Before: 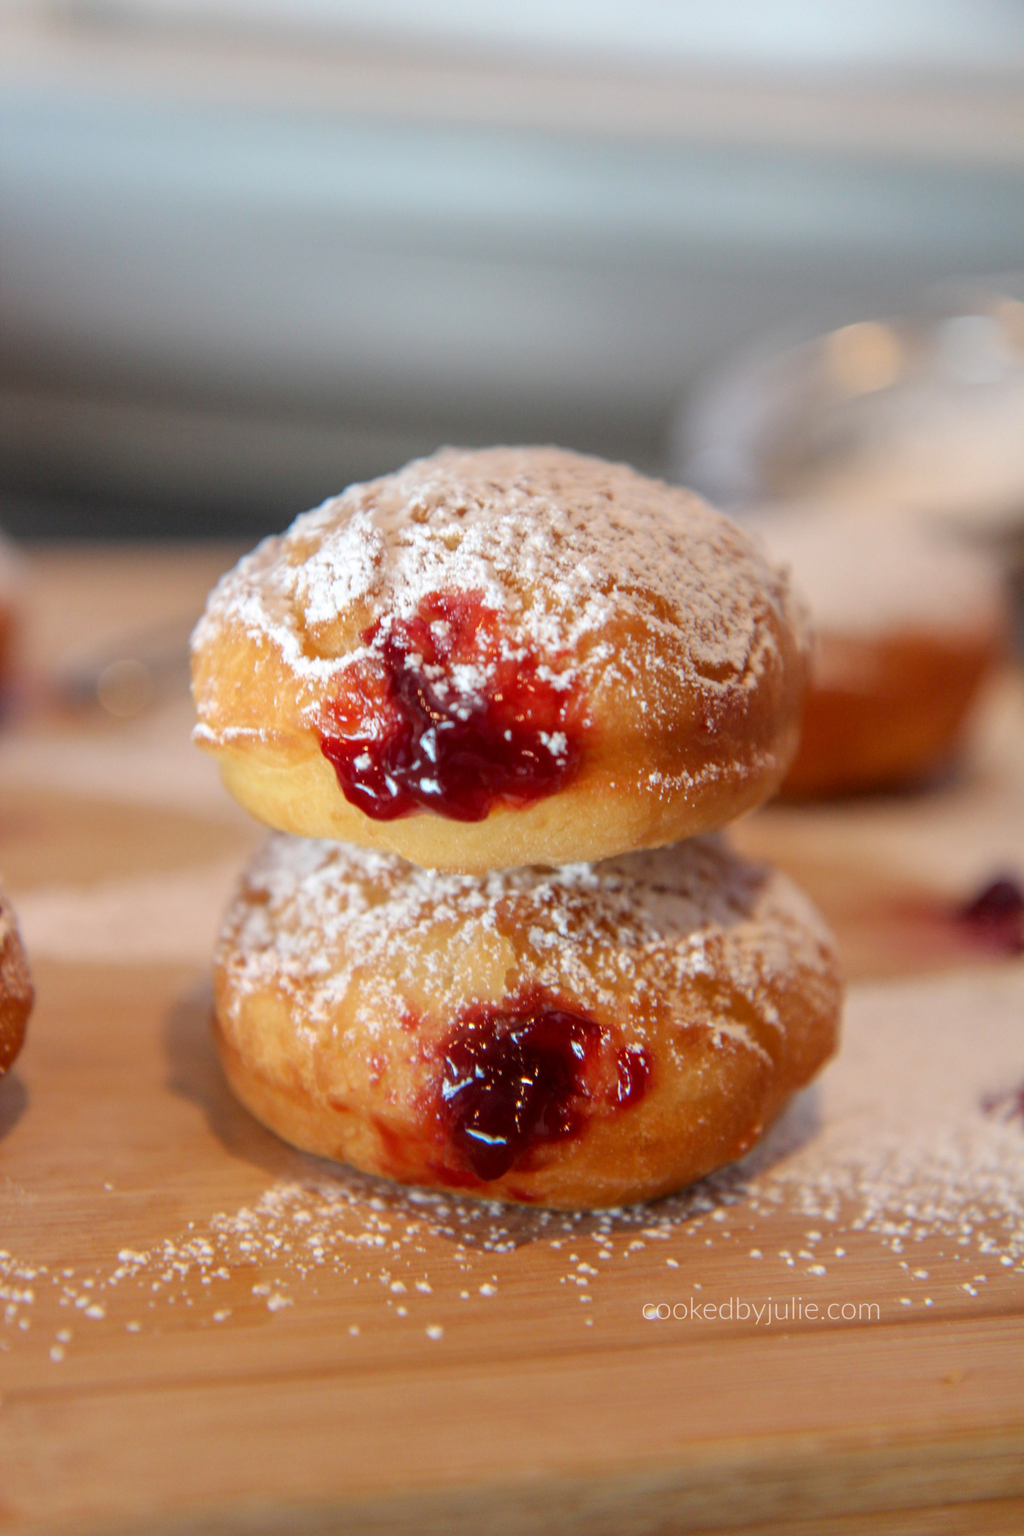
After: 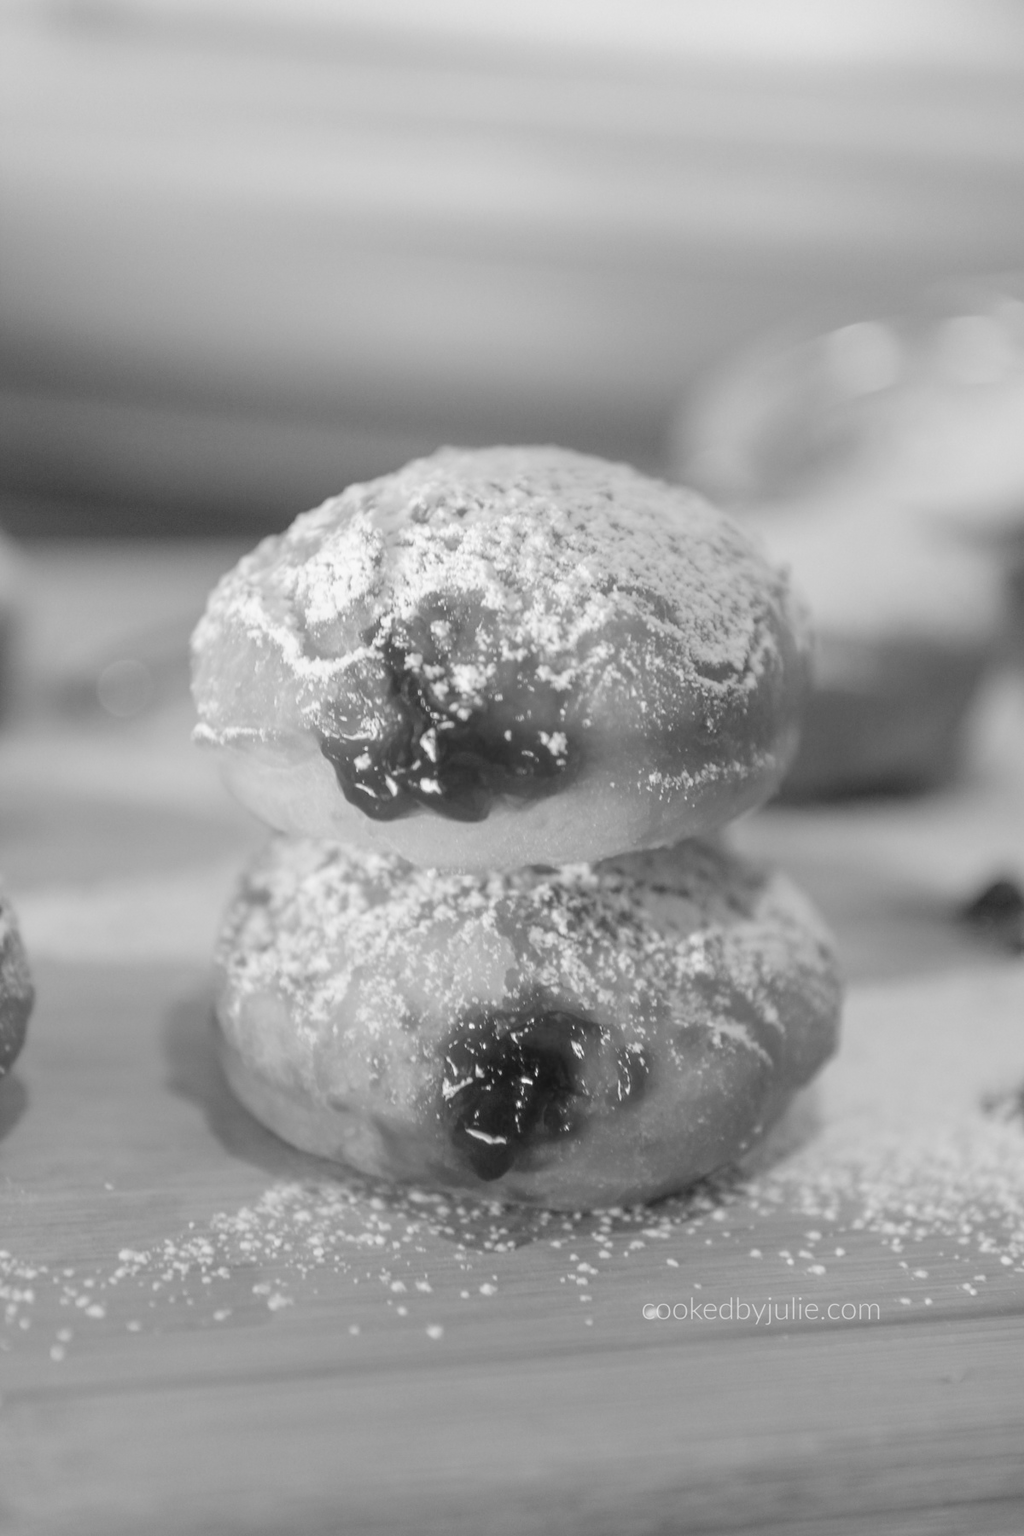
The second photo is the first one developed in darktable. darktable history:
monochrome: a 14.95, b -89.96
levels: levels [0, 0.43, 0.984]
